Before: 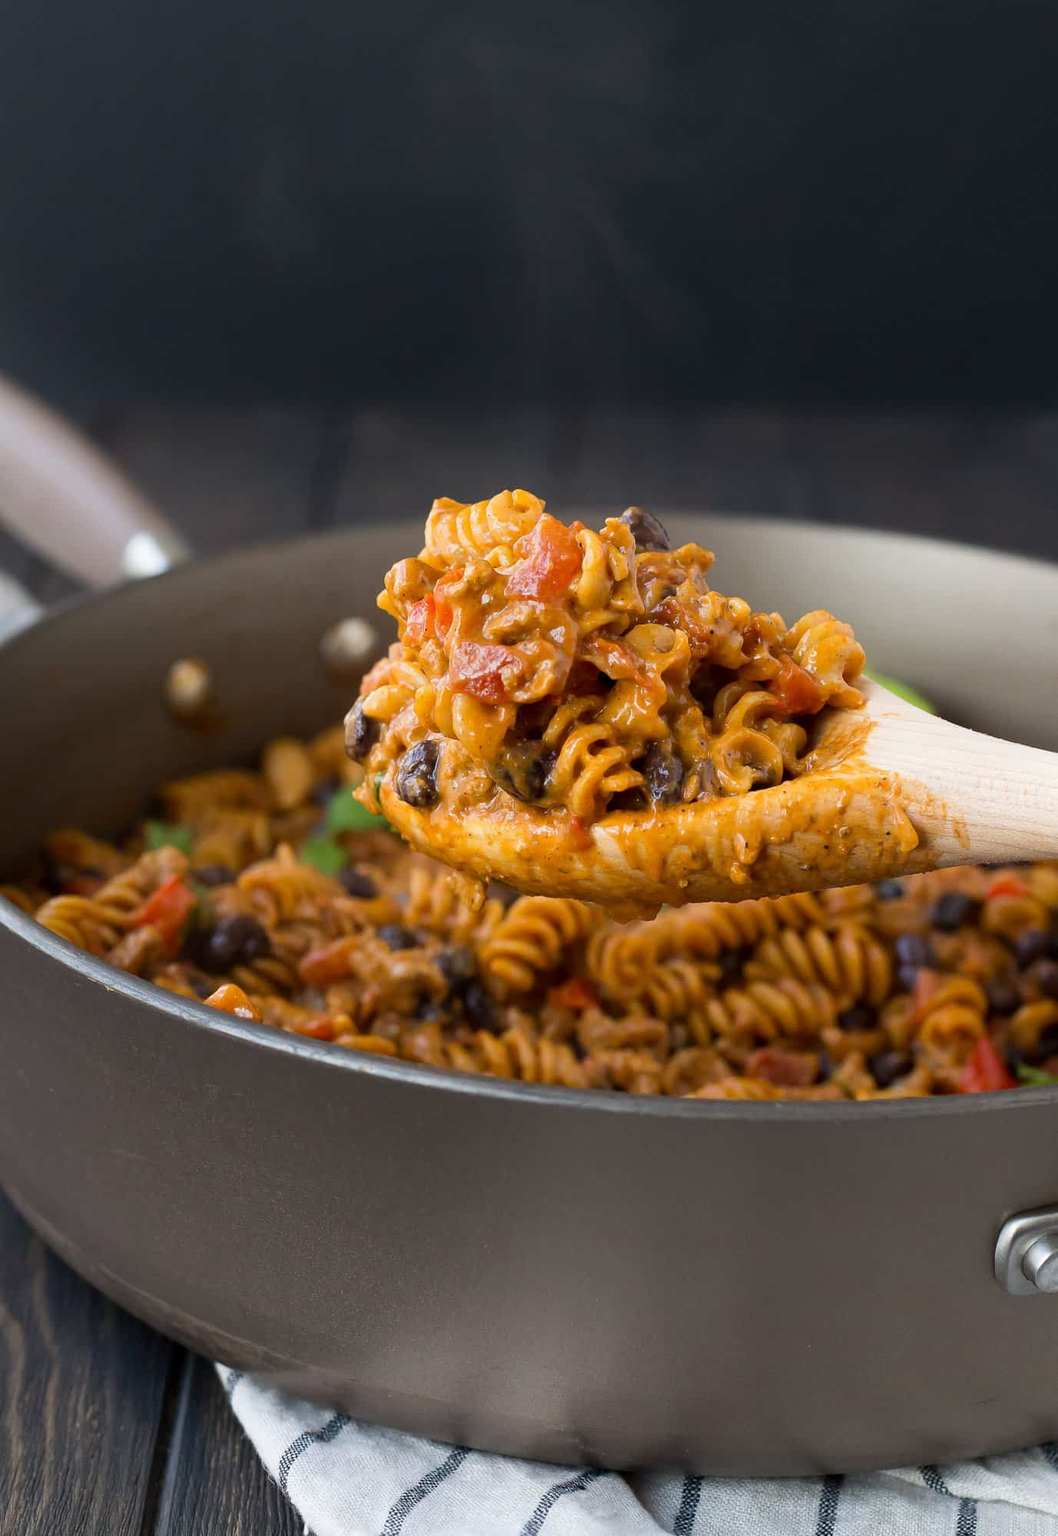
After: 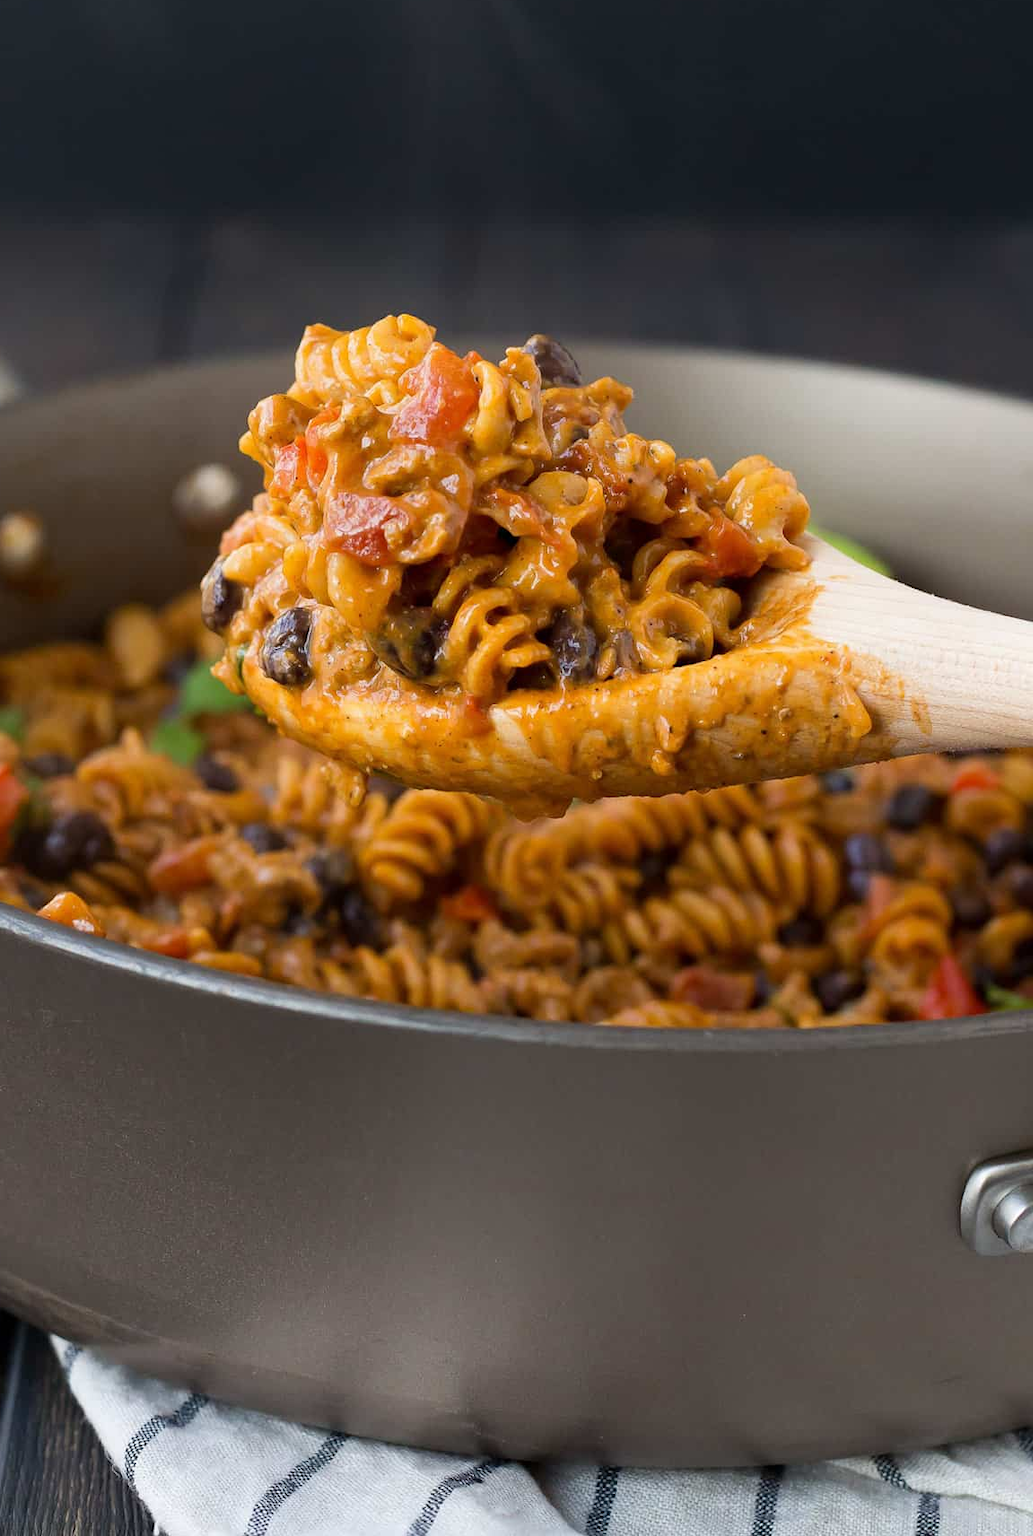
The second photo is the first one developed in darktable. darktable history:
crop: left 16.303%, top 14.386%
